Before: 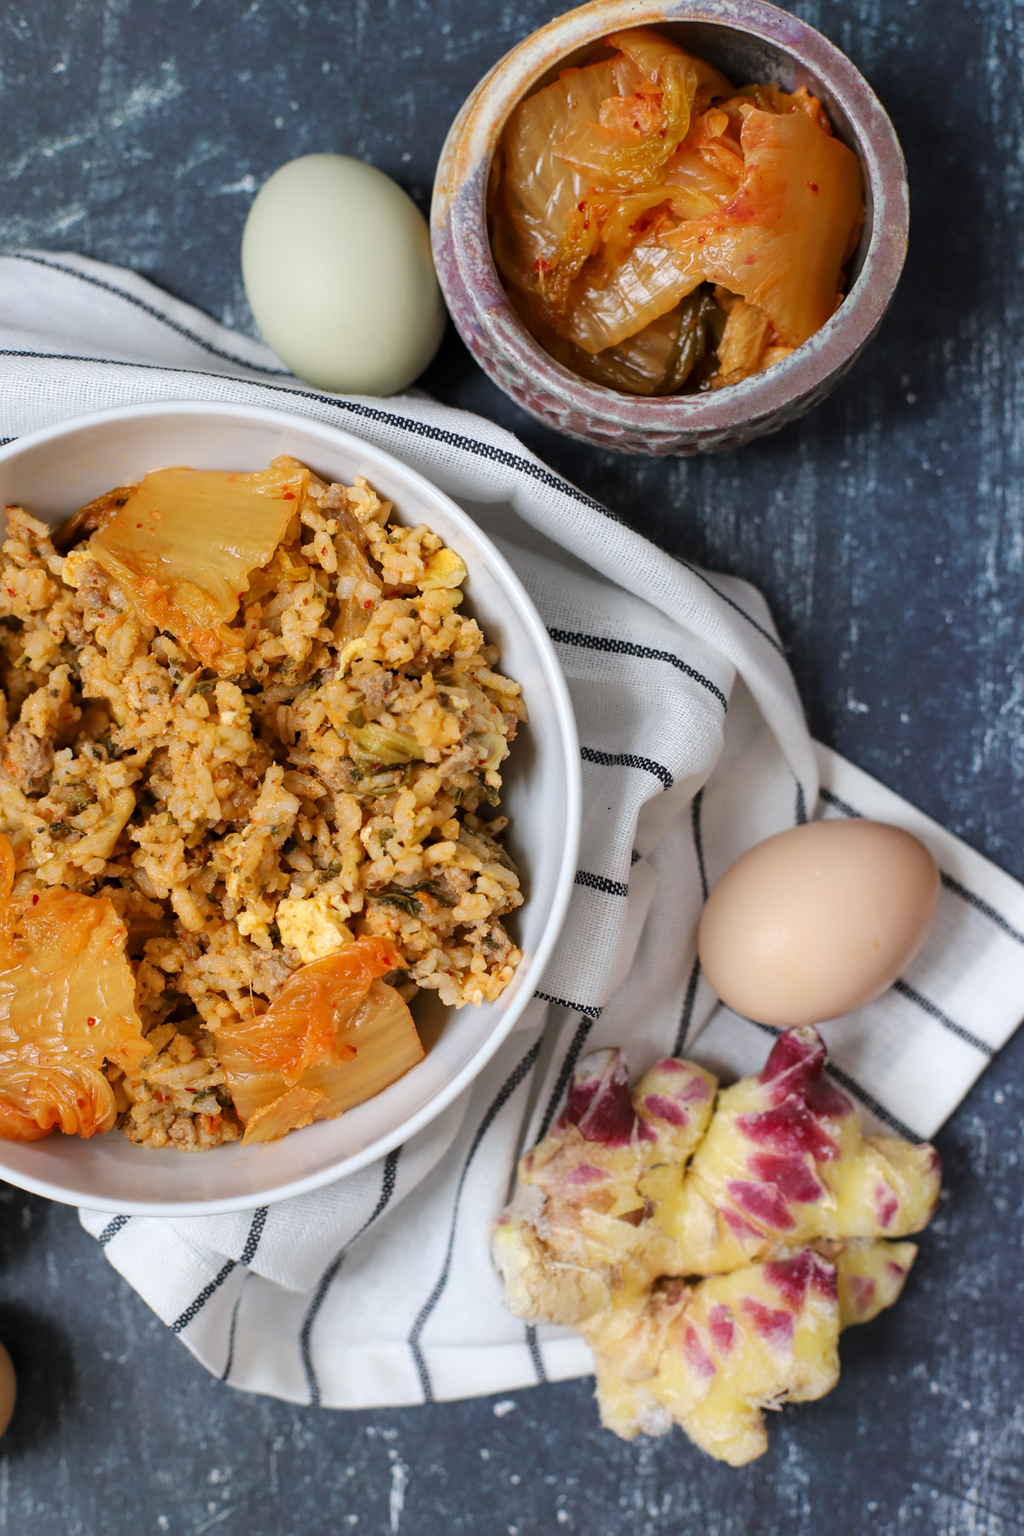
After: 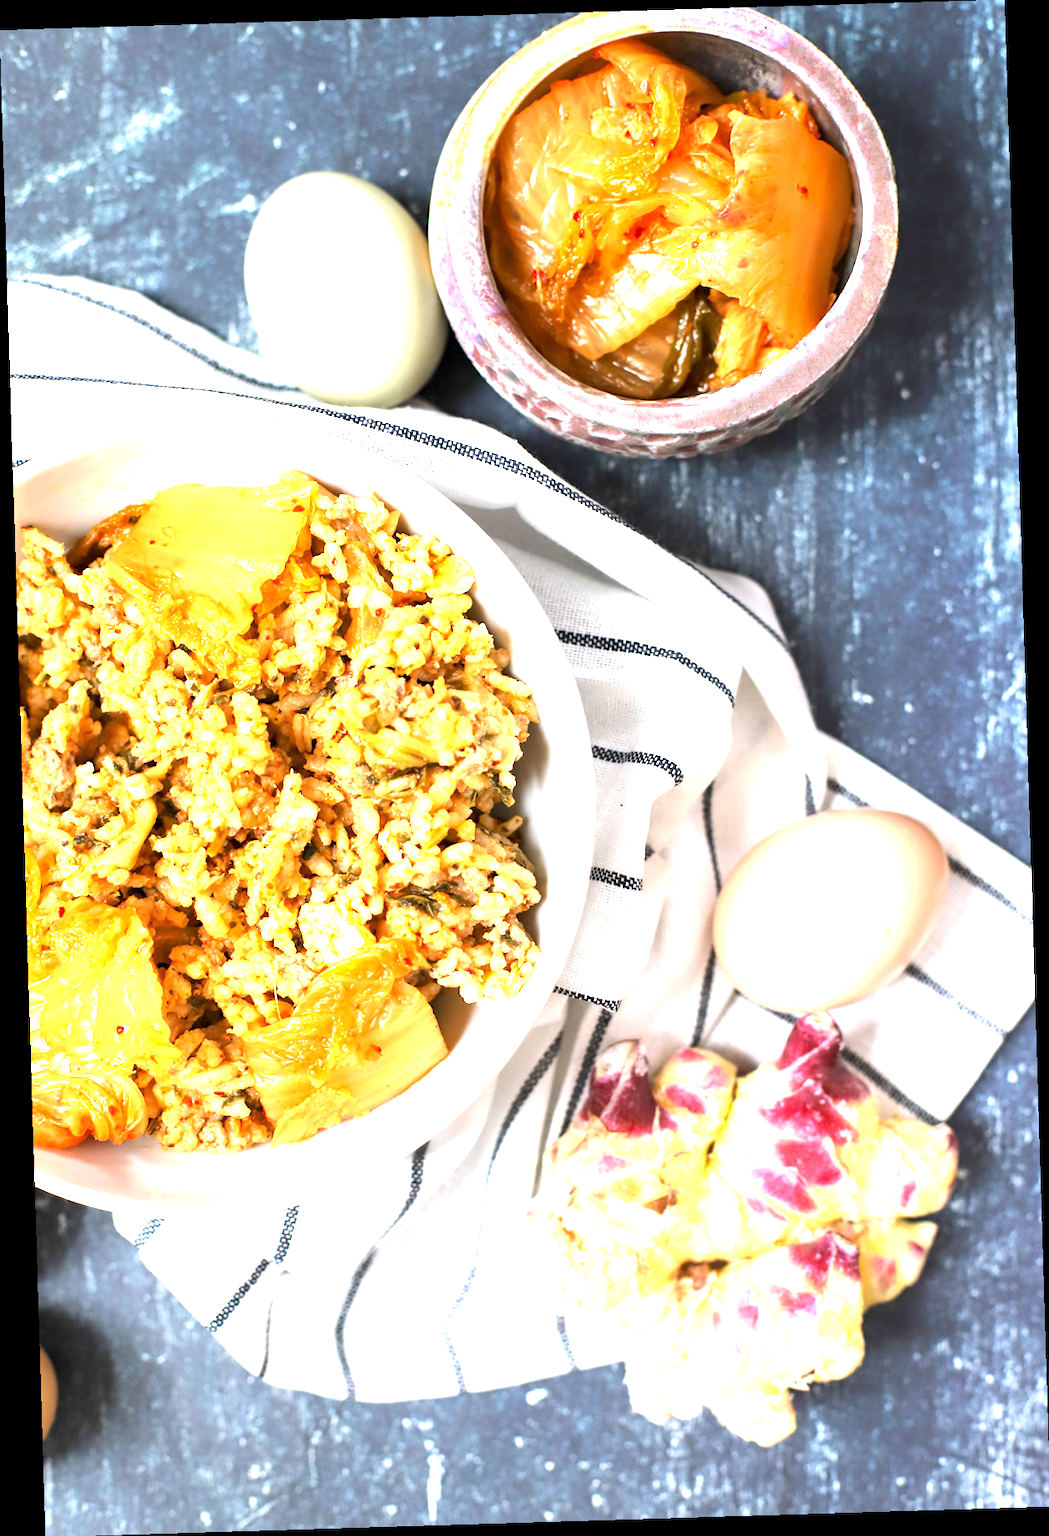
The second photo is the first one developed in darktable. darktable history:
exposure: exposure 2.003 EV, compensate highlight preservation false
rotate and perspective: rotation -1.75°, automatic cropping off
